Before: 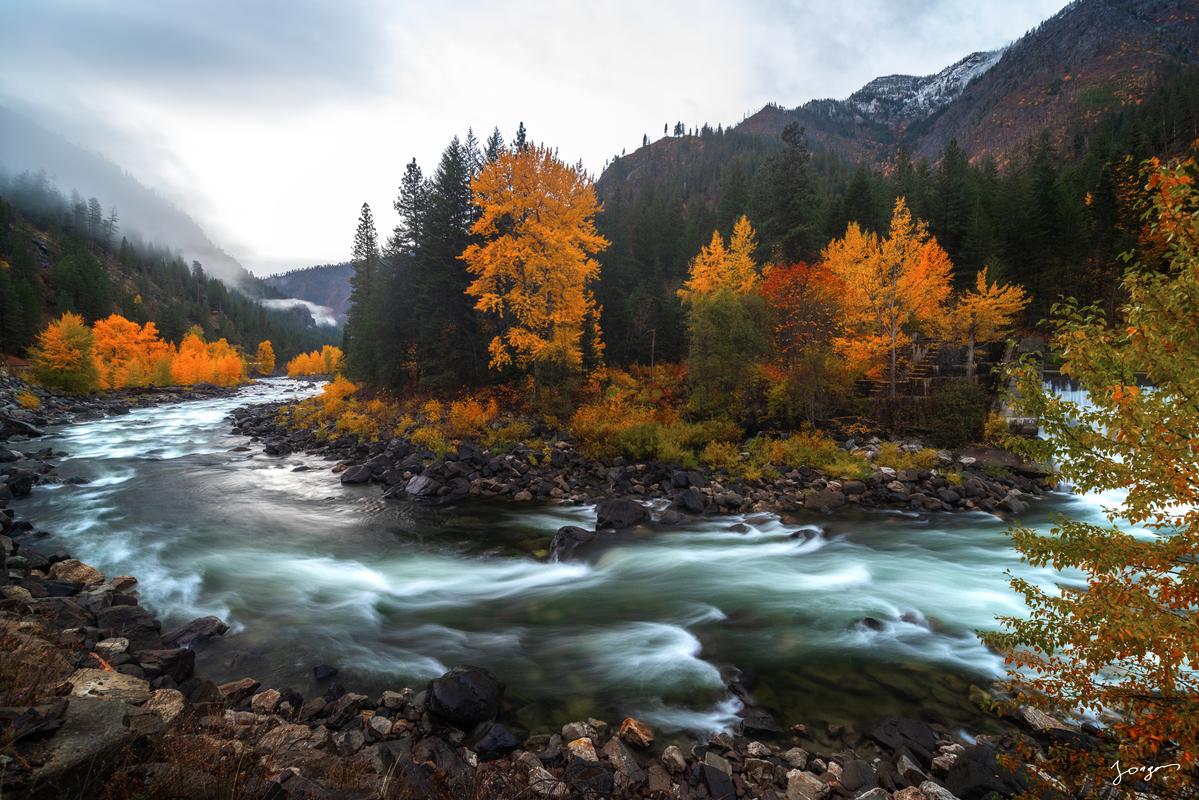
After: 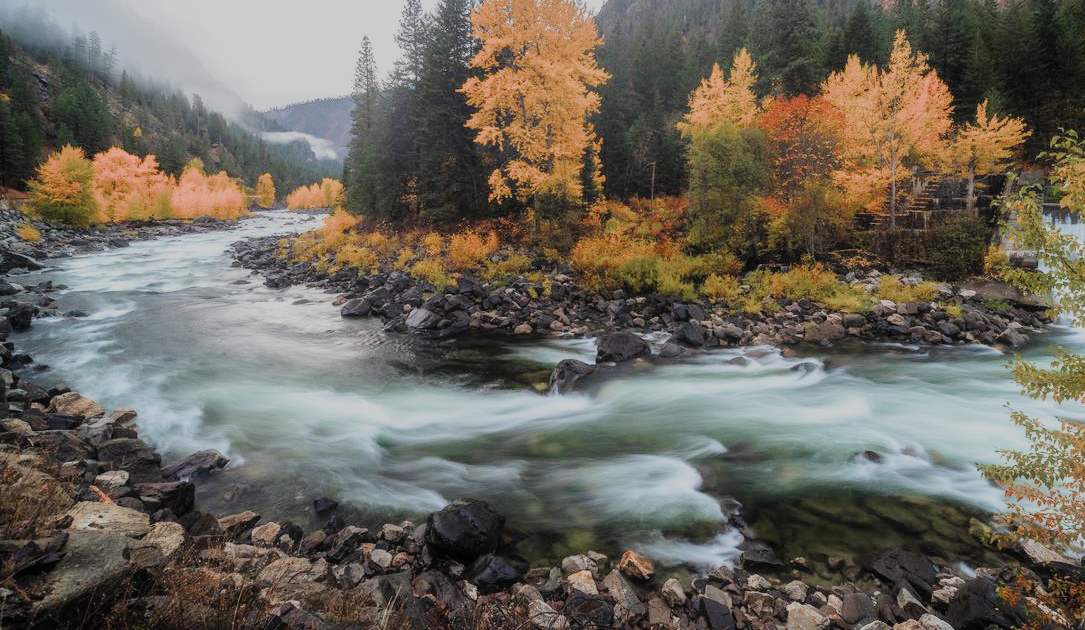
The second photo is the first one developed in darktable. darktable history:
filmic rgb: black relative exposure -7.44 EV, white relative exposure 4.84 EV, hardness 3.39, color science v5 (2021), contrast in shadows safe, contrast in highlights safe
exposure: black level correction 0, exposure 0.699 EV, compensate exposure bias true, compensate highlight preservation false
crop: top 20.986%, right 9.447%, bottom 0.221%
haze removal: strength -0.047, adaptive false
tone curve: curves: ch0 [(0, 0) (0.402, 0.473) (0.673, 0.68) (0.899, 0.832) (0.999, 0.903)]; ch1 [(0, 0) (0.379, 0.262) (0.464, 0.425) (0.498, 0.49) (0.507, 0.5) (0.53, 0.532) (0.582, 0.583) (0.68, 0.672) (0.791, 0.748) (1, 0.896)]; ch2 [(0, 0) (0.199, 0.414) (0.438, 0.49) (0.496, 0.501) (0.515, 0.546) (0.577, 0.605) (0.632, 0.649) (0.717, 0.727) (0.845, 0.855) (0.998, 0.977)], preserve colors none
